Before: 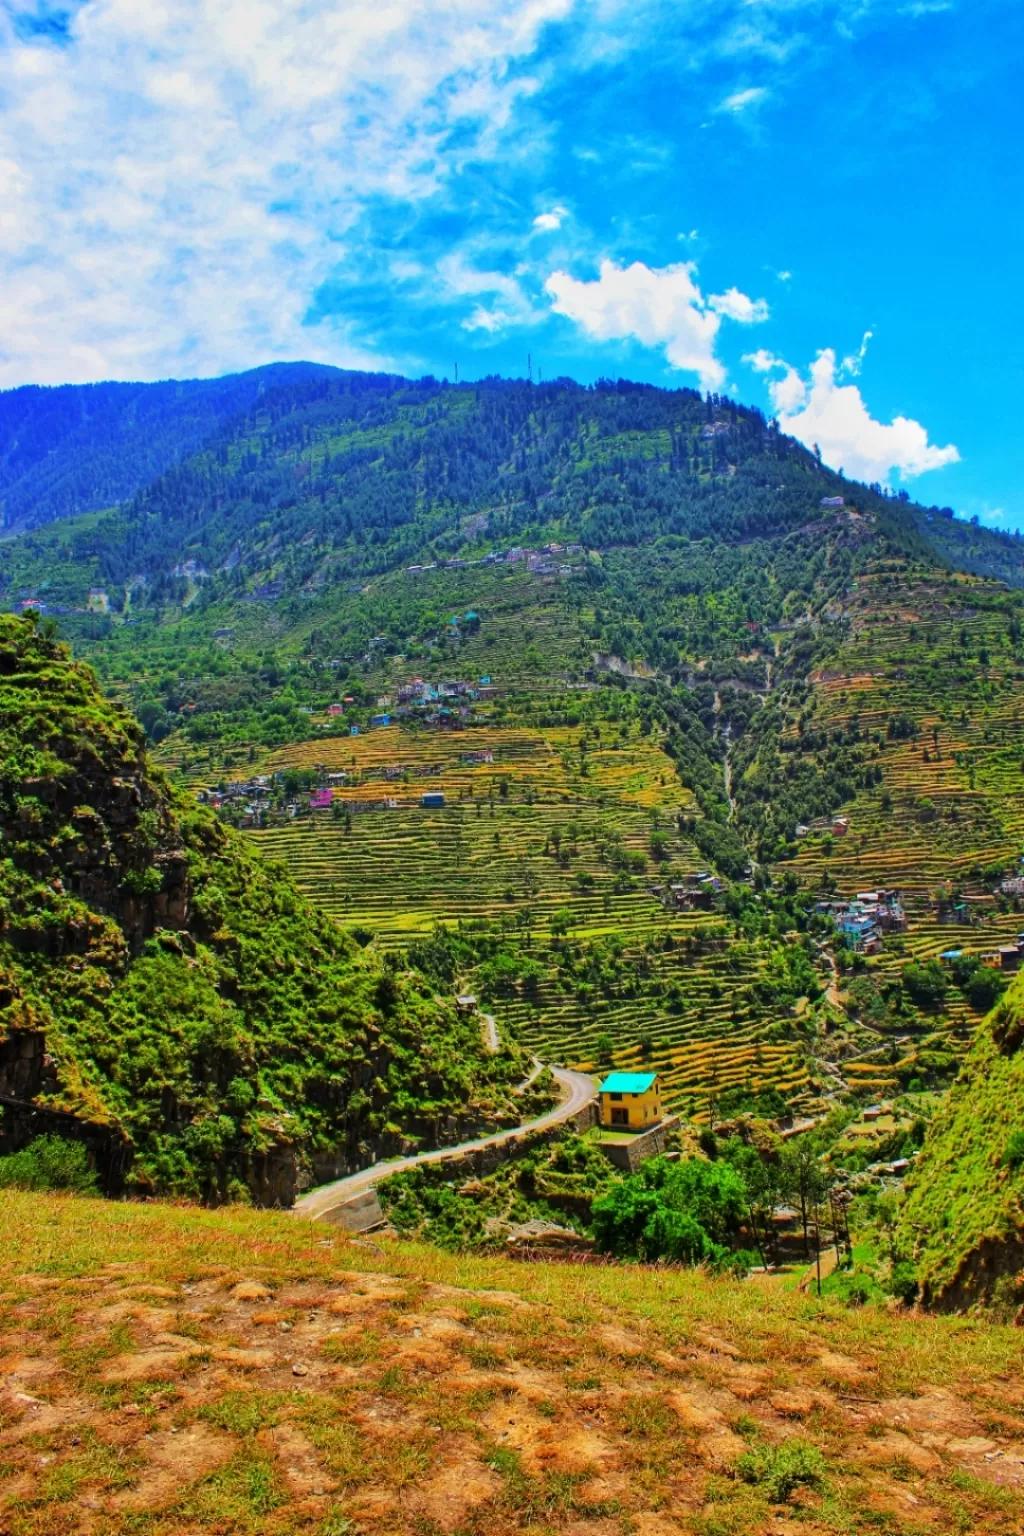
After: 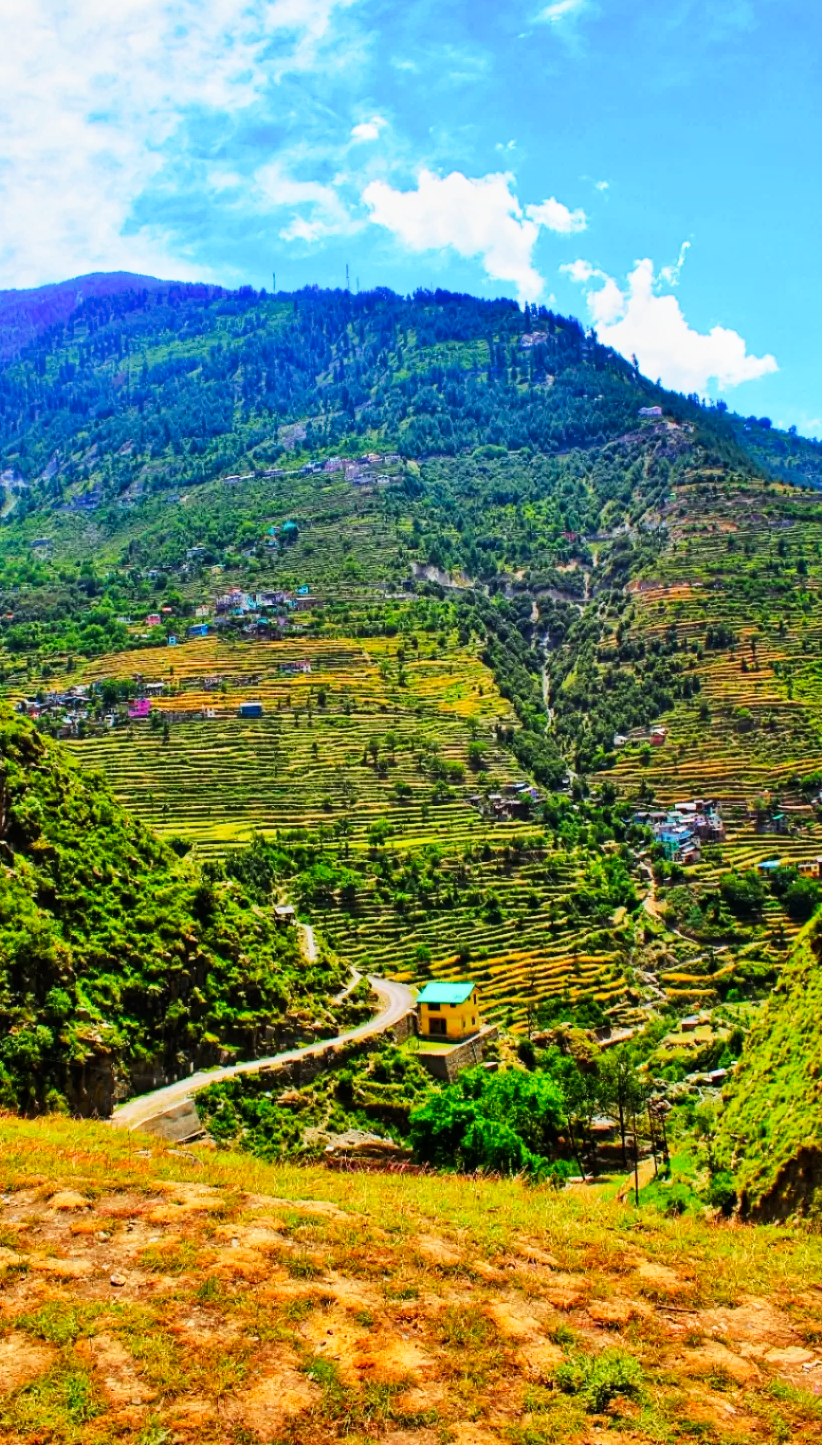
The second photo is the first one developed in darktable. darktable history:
crop and rotate: left 17.846%, top 5.903%, right 1.841%
tone curve: curves: ch0 [(0, 0) (0.051, 0.021) (0.11, 0.069) (0.249, 0.235) (0.452, 0.526) (0.596, 0.713) (0.703, 0.83) (0.851, 0.938) (1, 1)]; ch1 [(0, 0) (0.1, 0.038) (0.318, 0.221) (0.413, 0.325) (0.443, 0.412) (0.483, 0.474) (0.503, 0.501) (0.516, 0.517) (0.548, 0.568) (0.569, 0.599) (0.594, 0.634) (0.666, 0.701) (1, 1)]; ch2 [(0, 0) (0.453, 0.435) (0.479, 0.476) (0.504, 0.5) (0.529, 0.537) (0.556, 0.583) (0.584, 0.618) (0.824, 0.815) (1, 1)], preserve colors none
